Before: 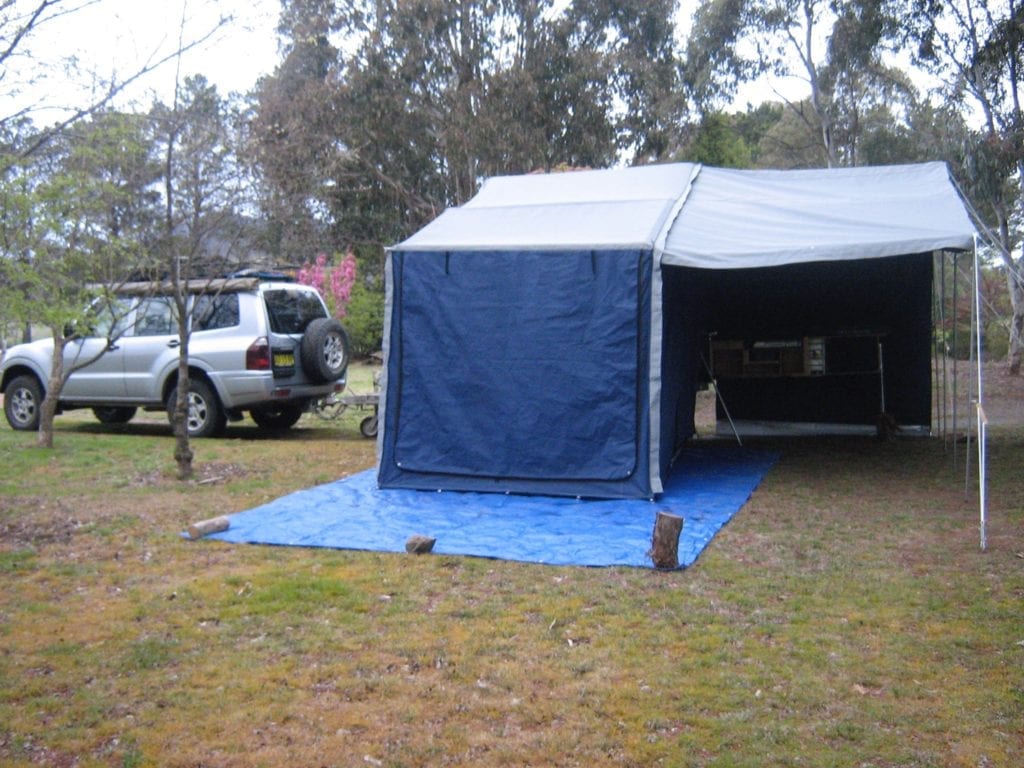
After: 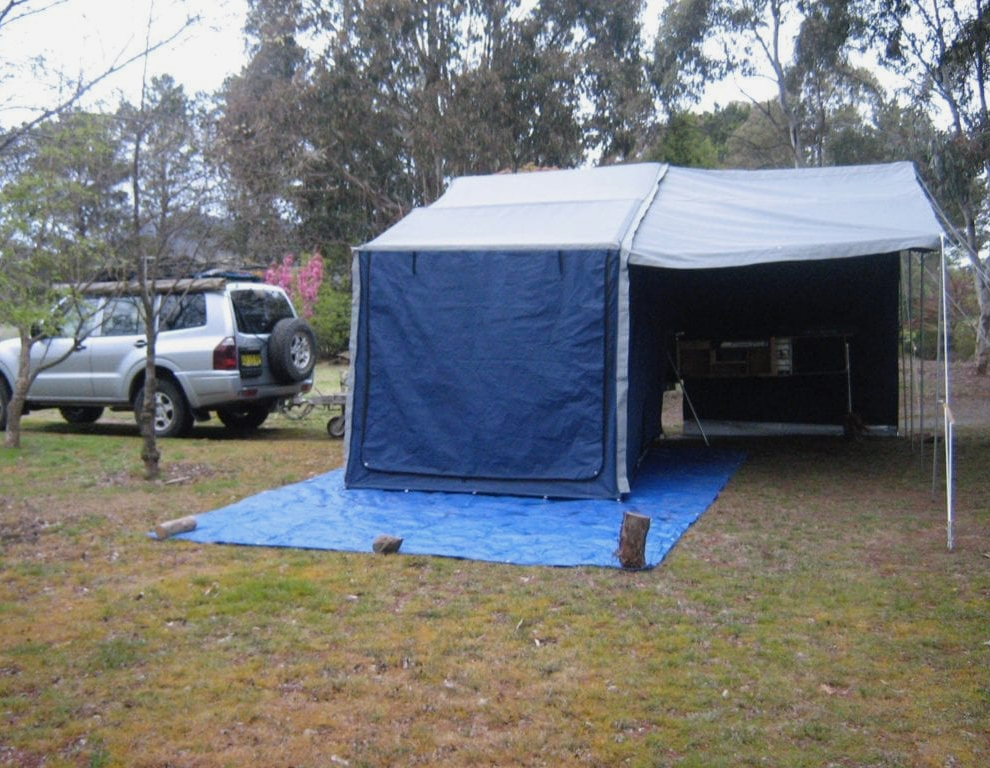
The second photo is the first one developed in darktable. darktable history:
crop and rotate: left 3.239%
exposure: exposure -0.158 EV, compensate highlight preservation false
